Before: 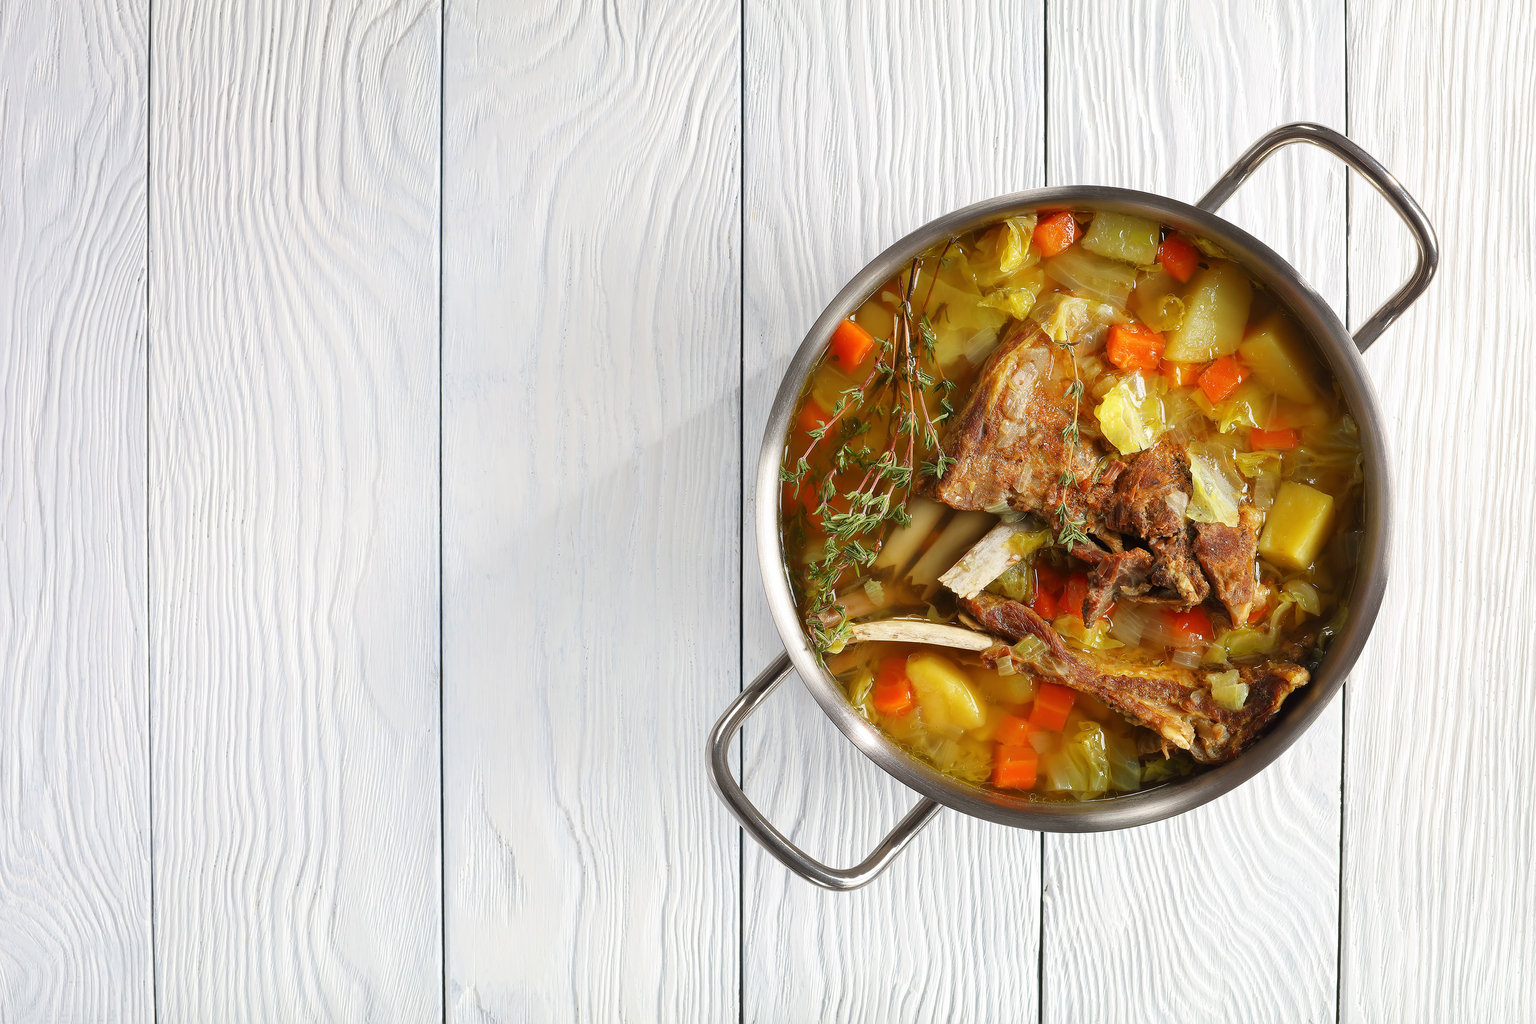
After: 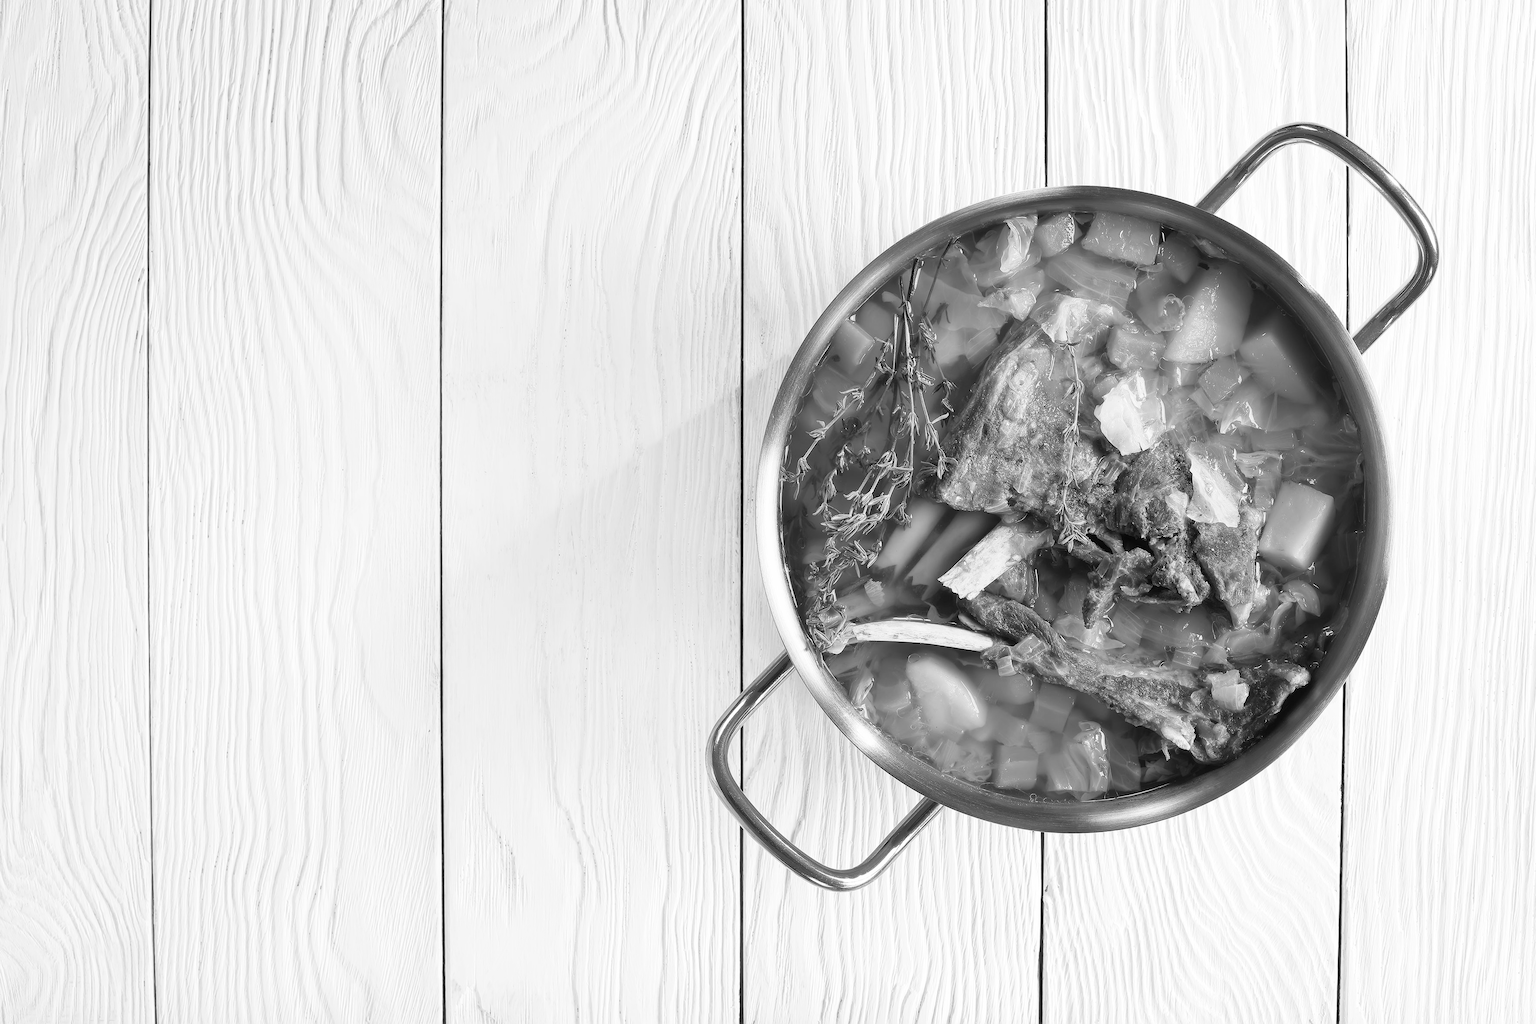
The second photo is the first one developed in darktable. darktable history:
monochrome: on, module defaults
base curve: curves: ch0 [(0, 0) (0.666, 0.806) (1, 1)]
